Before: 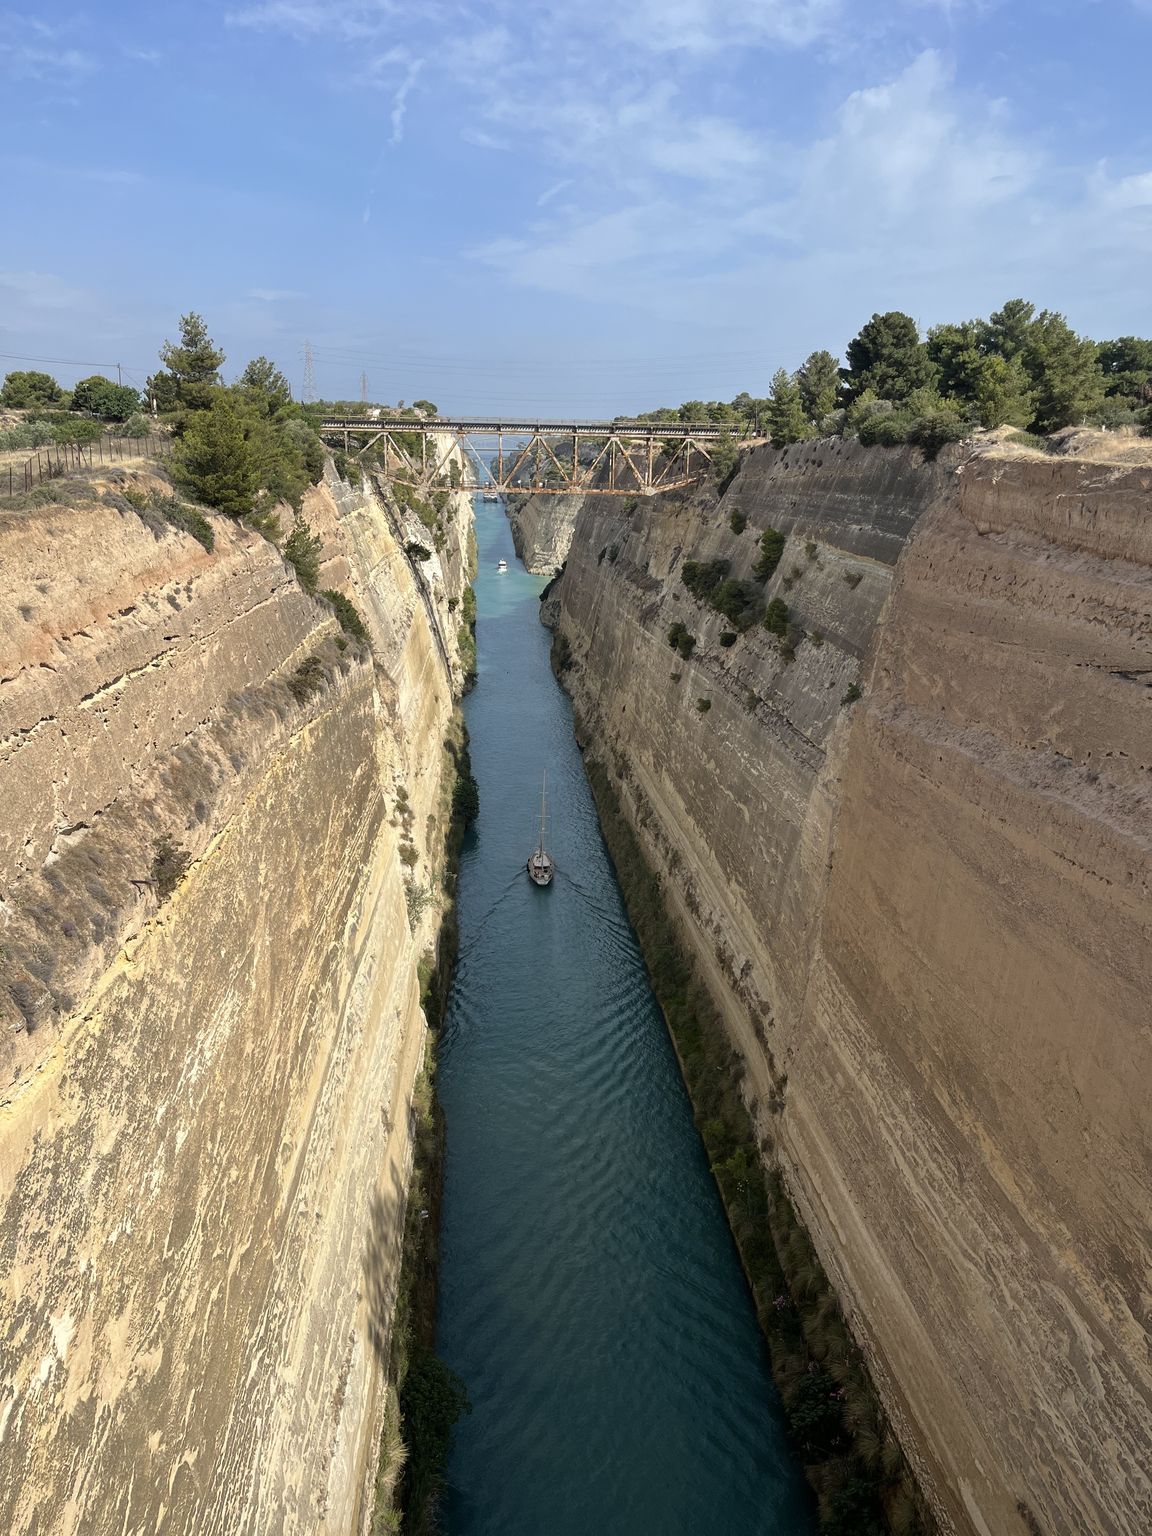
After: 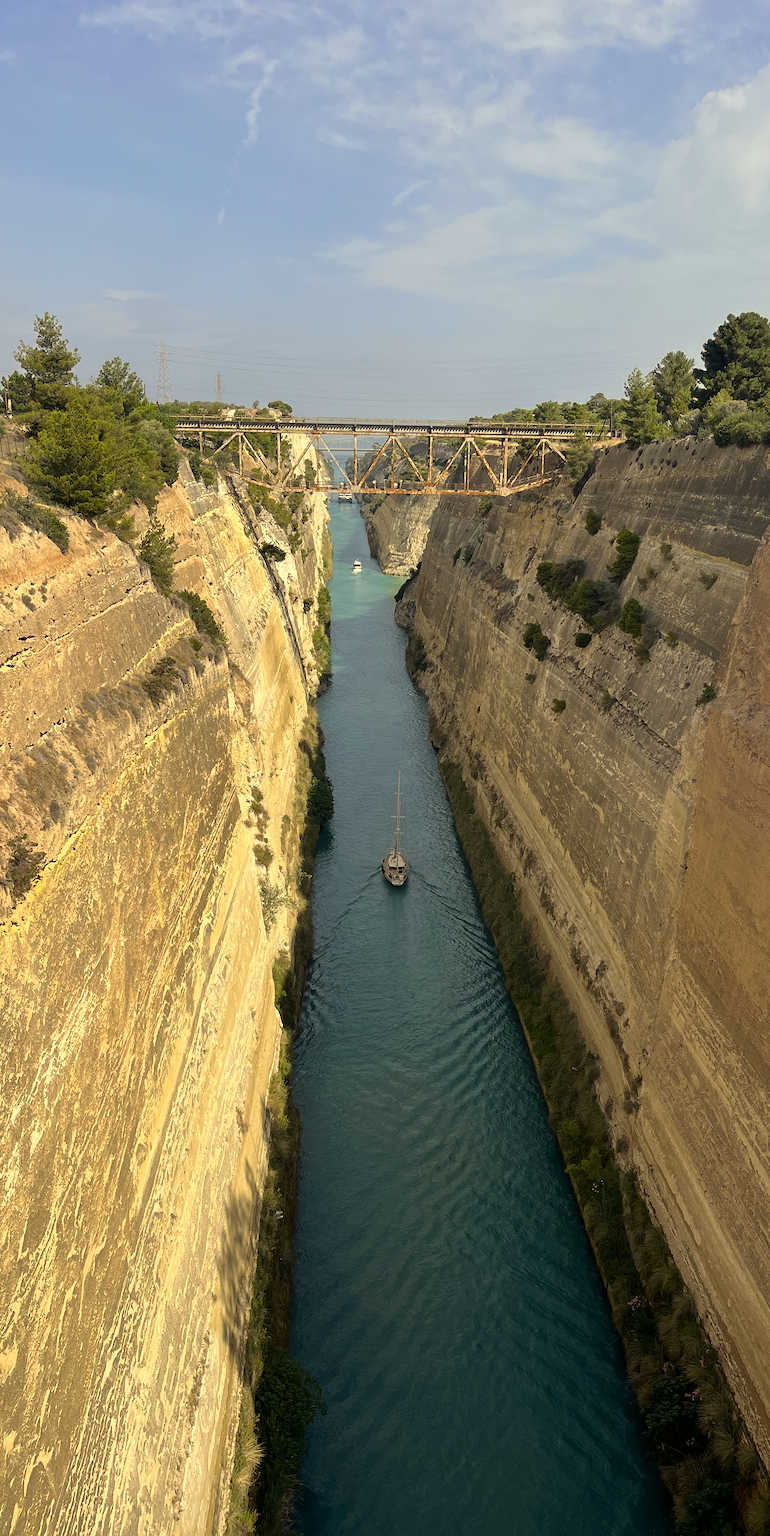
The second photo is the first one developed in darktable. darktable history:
crop and rotate: left 12.689%, right 20.477%
sharpen: radius 0.977, amount 0.605
color correction: highlights a* 2.63, highlights b* 22.84
